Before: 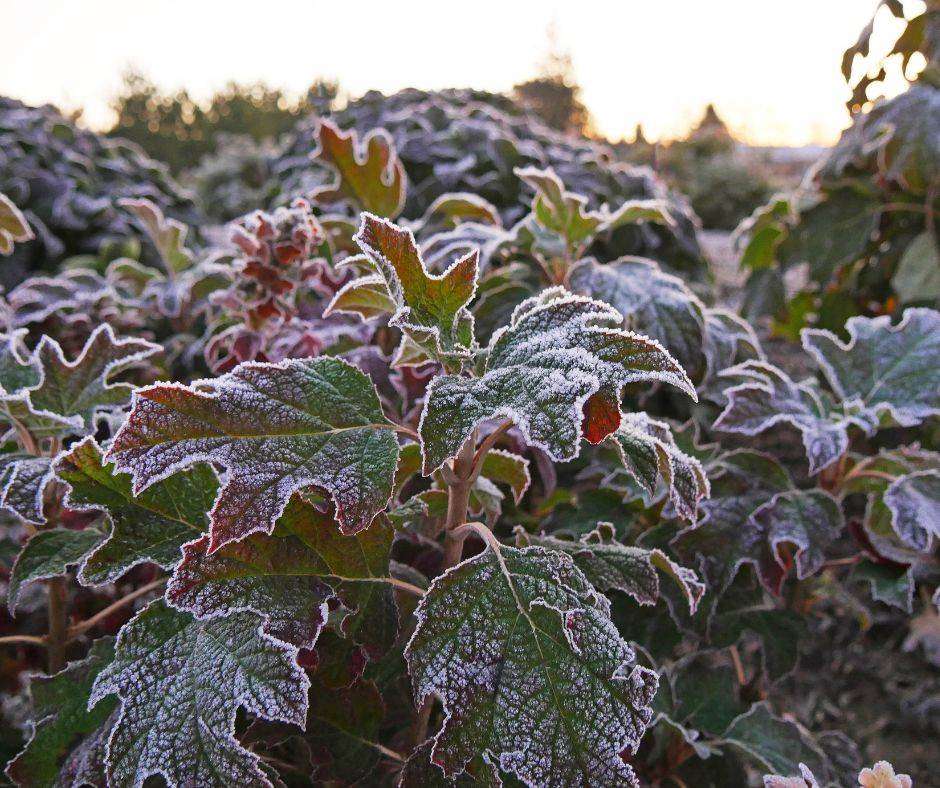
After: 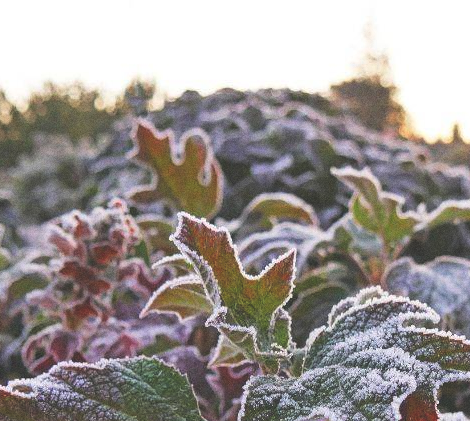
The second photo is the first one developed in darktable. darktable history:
crop: left 19.556%, right 30.401%, bottom 46.458%
grain: on, module defaults
exposure: black level correction -0.028, compensate highlight preservation false
